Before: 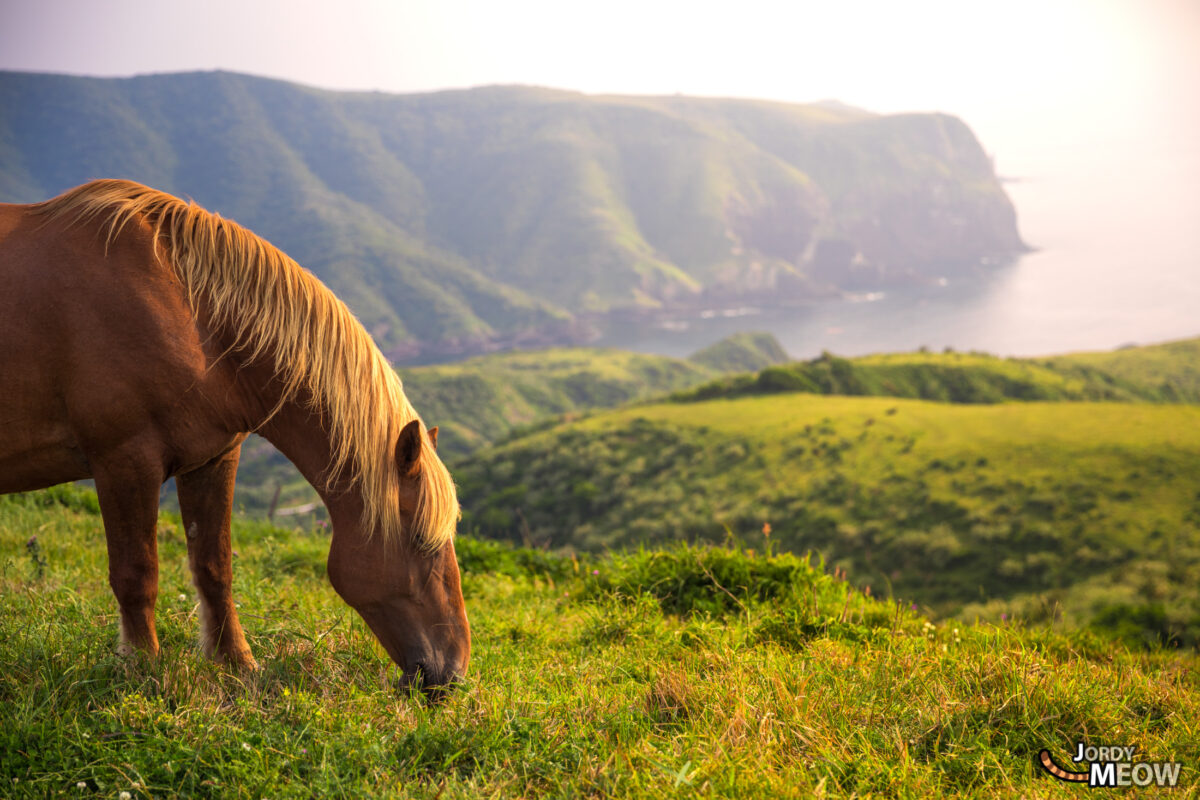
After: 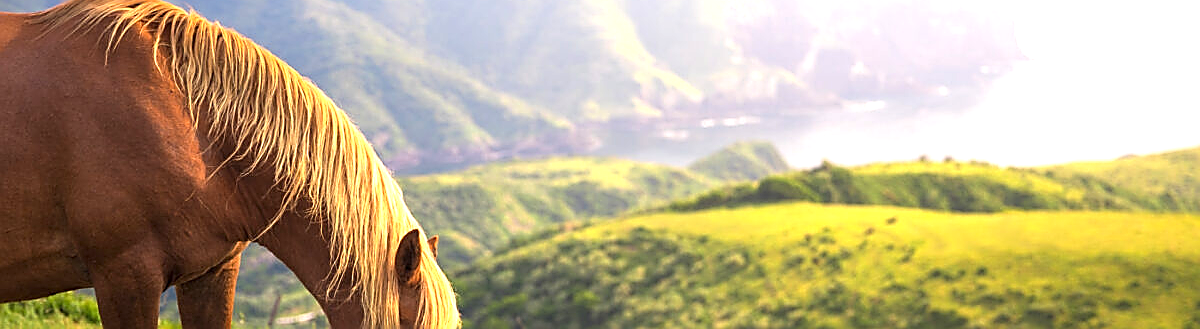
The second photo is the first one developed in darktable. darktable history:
sharpen: radius 1.408, amount 1.268, threshold 0.625
crop and rotate: top 23.984%, bottom 34.812%
exposure: exposure 1 EV, compensate exposure bias true, compensate highlight preservation false
